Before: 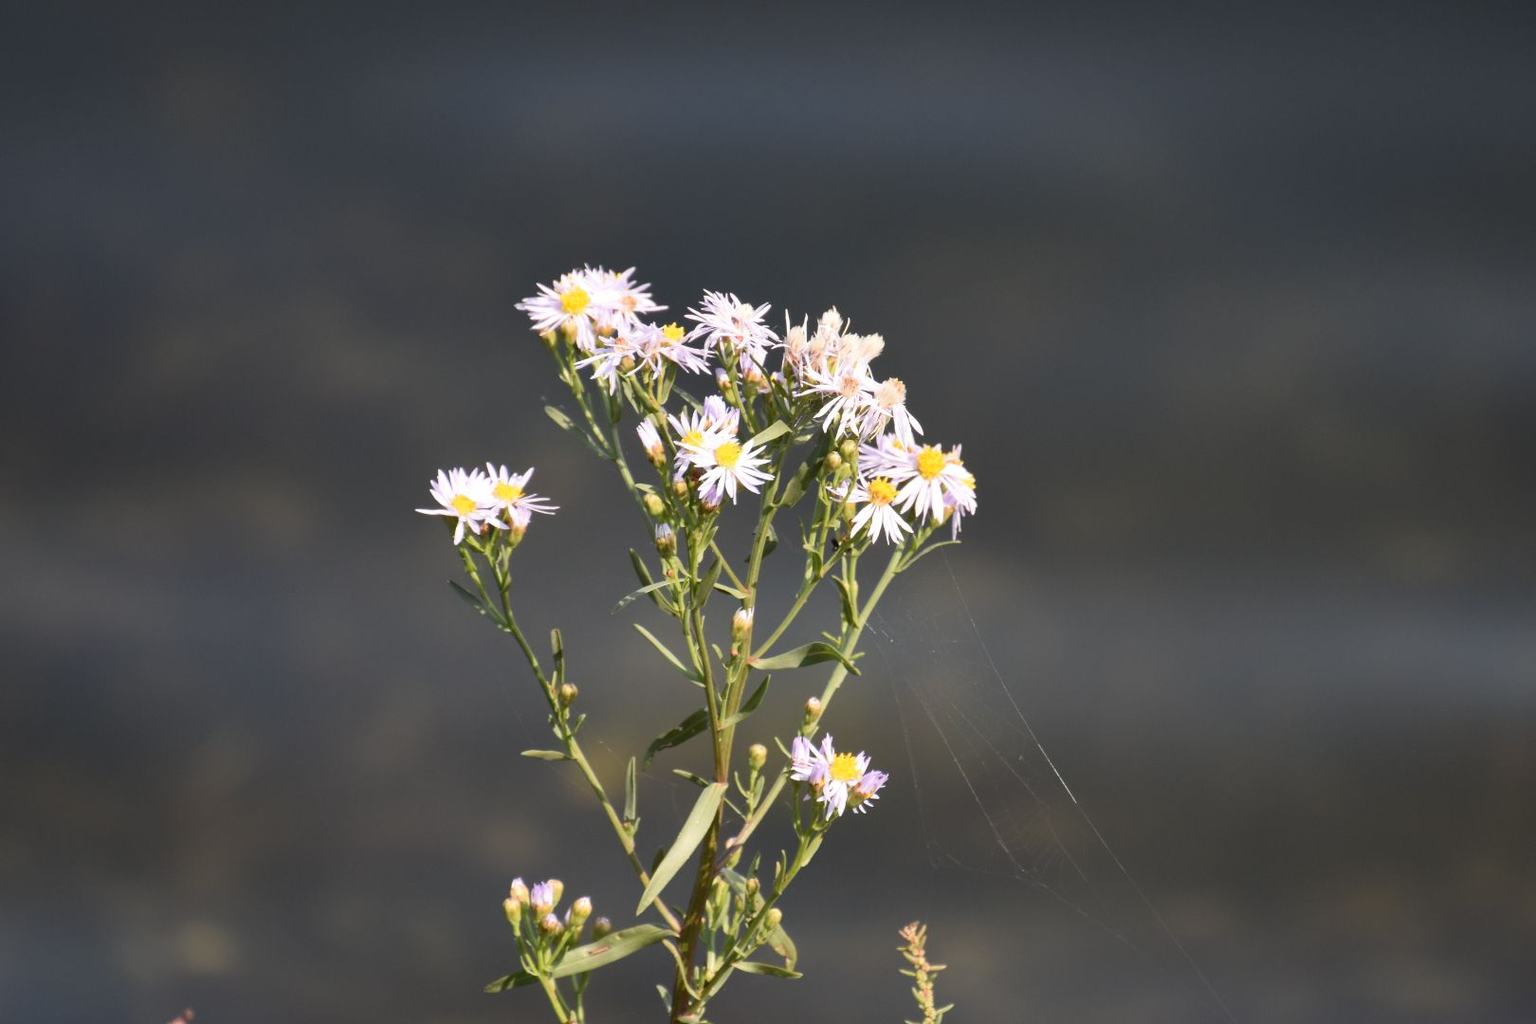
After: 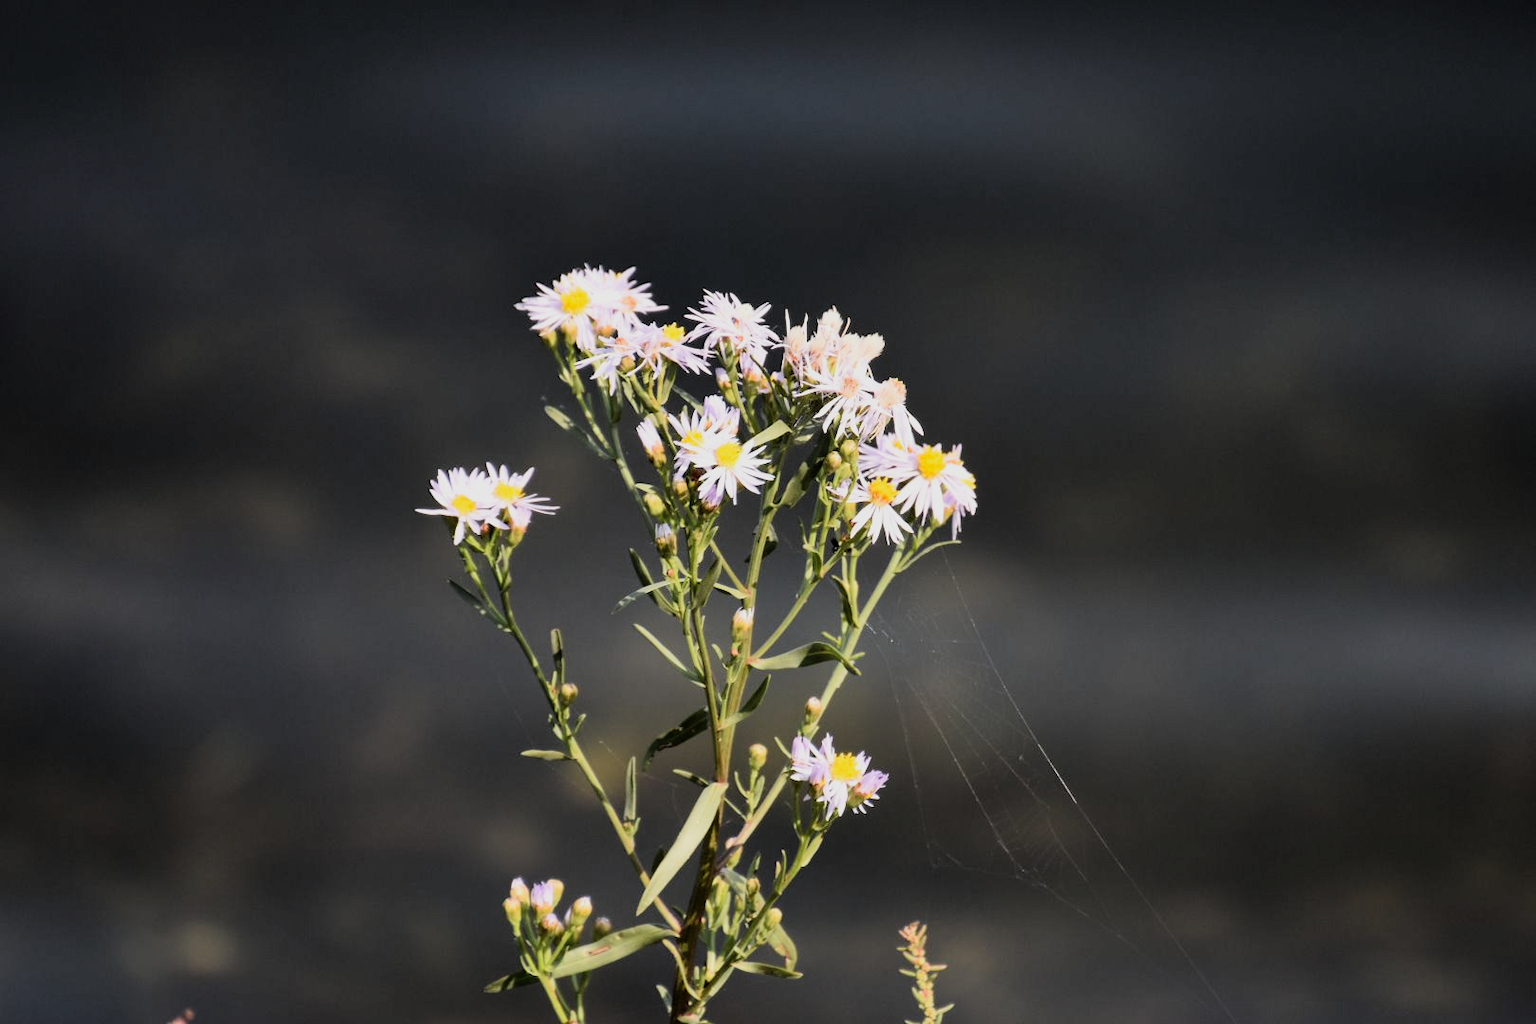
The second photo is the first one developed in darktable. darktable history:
filmic rgb: black relative exposure -5 EV, hardness 2.88, contrast 1.4
color zones: curves: ch1 [(0, 0.525) (0.143, 0.556) (0.286, 0.52) (0.429, 0.5) (0.571, 0.5) (0.714, 0.5) (0.857, 0.503) (1, 0.525)]
